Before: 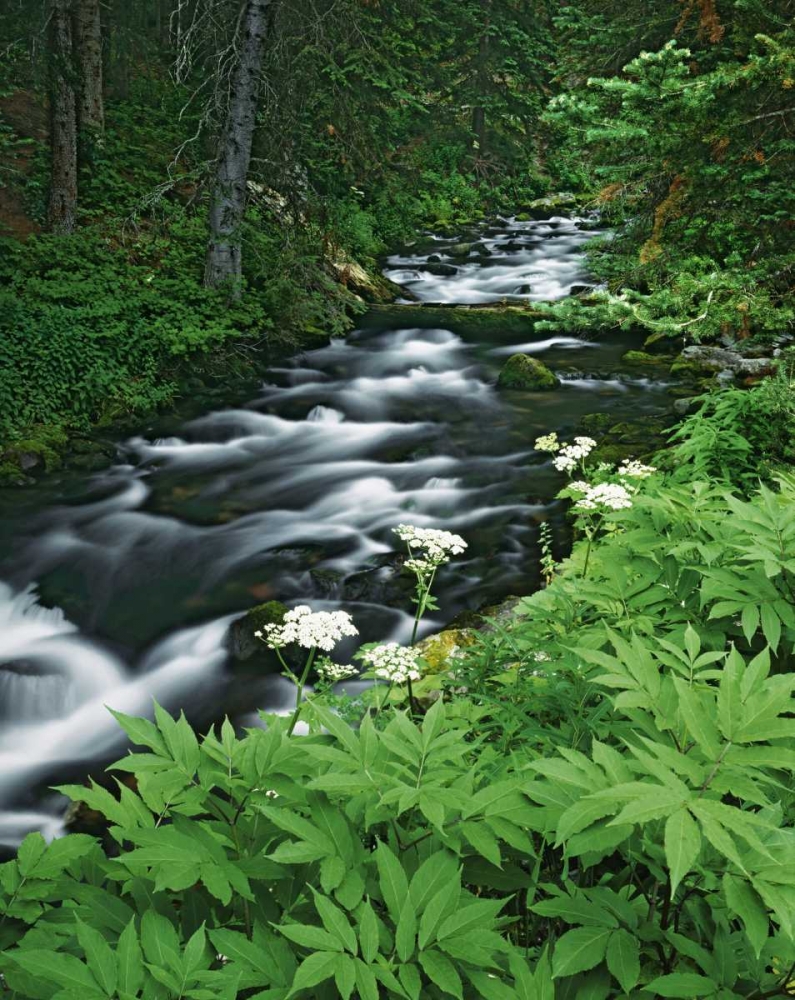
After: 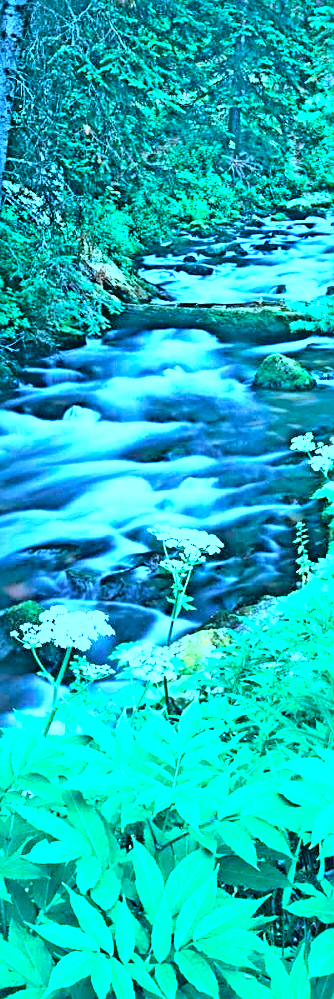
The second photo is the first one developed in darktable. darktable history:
crop: left 30.799%, right 27.138%
sharpen: on, module defaults
base curve: curves: ch0 [(0, 0) (0.007, 0.004) (0.027, 0.03) (0.046, 0.07) (0.207, 0.54) (0.442, 0.872) (0.673, 0.972) (1, 1)]
tone equalizer: -8 EV 0.963 EV, -7 EV 1.03 EV, -6 EV 0.993 EV, -5 EV 0.987 EV, -4 EV 1.02 EV, -3 EV 0.73 EV, -2 EV 0.495 EV, -1 EV 0.267 EV
exposure: black level correction 0, exposure 0.593 EV, compensate exposure bias true, compensate highlight preservation false
local contrast: mode bilateral grid, contrast 21, coarseness 51, detail 147%, midtone range 0.2
color calibration: illuminant as shot in camera, x 0.463, y 0.418, temperature 2688.56 K
